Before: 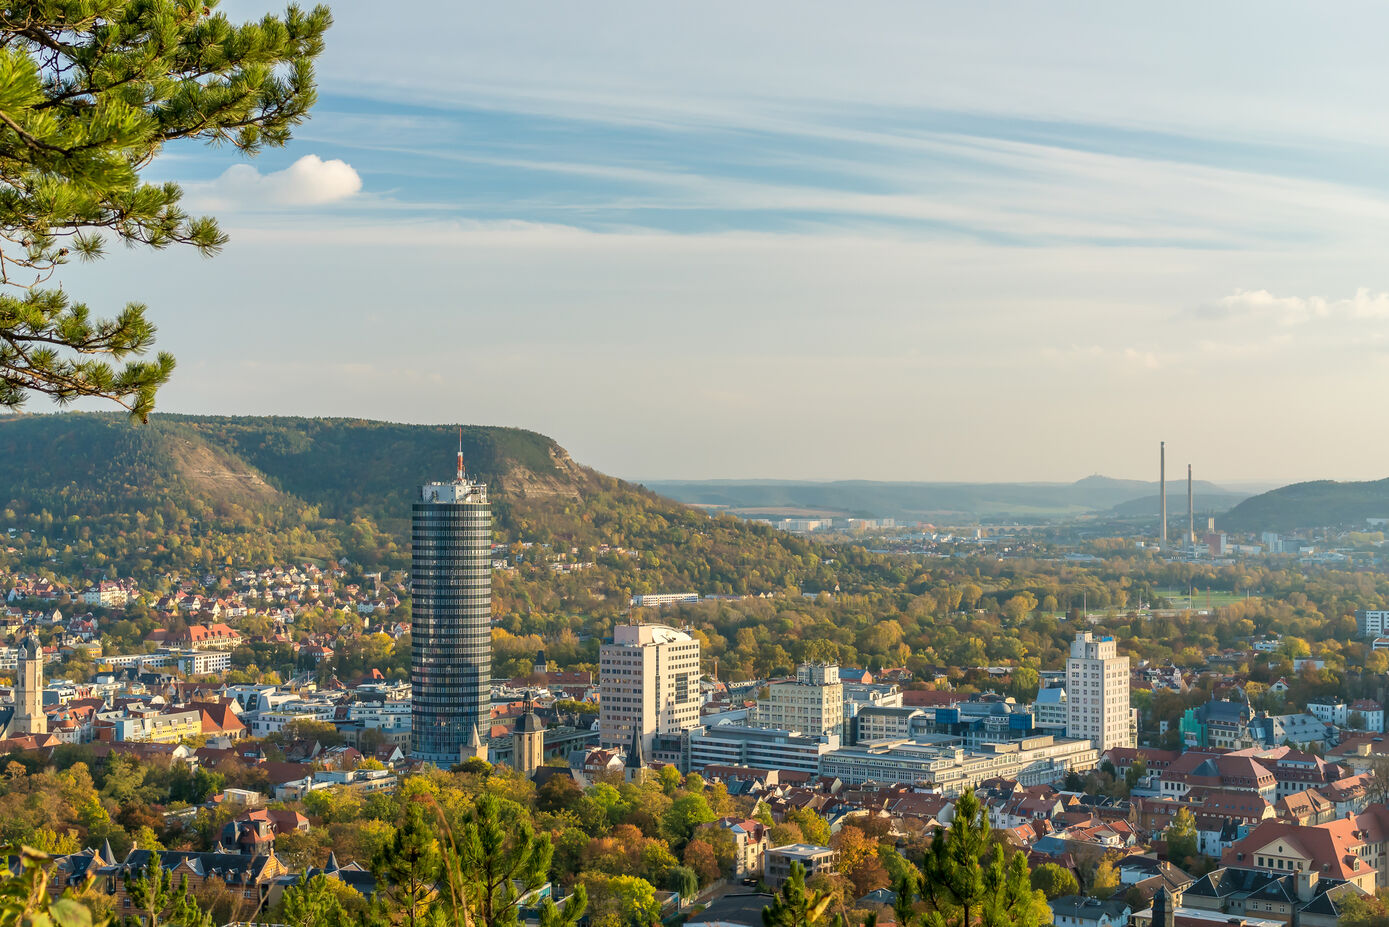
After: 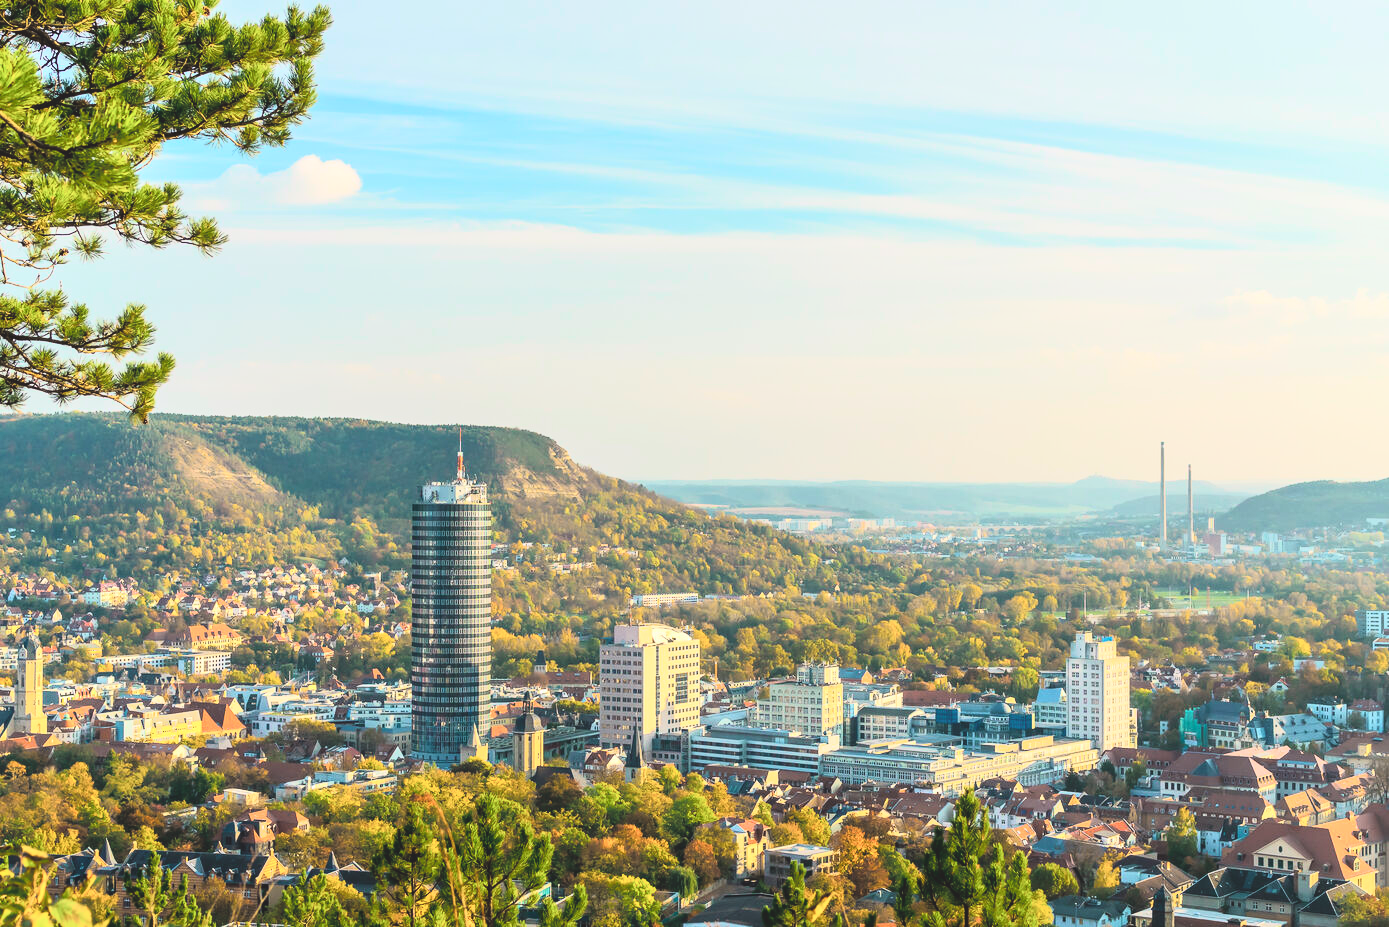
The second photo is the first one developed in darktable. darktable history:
tone curve: curves: ch0 [(0, 0) (0.187, 0.12) (0.392, 0.438) (0.704, 0.86) (0.858, 0.938) (1, 0.981)]; ch1 [(0, 0) (0.402, 0.36) (0.476, 0.456) (0.498, 0.501) (0.518, 0.521) (0.58, 0.598) (0.619, 0.663) (0.692, 0.744) (1, 1)]; ch2 [(0, 0) (0.427, 0.417) (0.483, 0.481) (0.503, 0.503) (0.526, 0.53) (0.563, 0.585) (0.626, 0.703) (0.699, 0.753) (0.997, 0.858)], color space Lab, independent channels, preserve colors none
shadows and highlights: radius 336.04, shadows 63.6, highlights 4.7, compress 87.93%, soften with gaussian
exposure: black level correction -0.024, exposure -0.12 EV, compensate exposure bias true, compensate highlight preservation false
